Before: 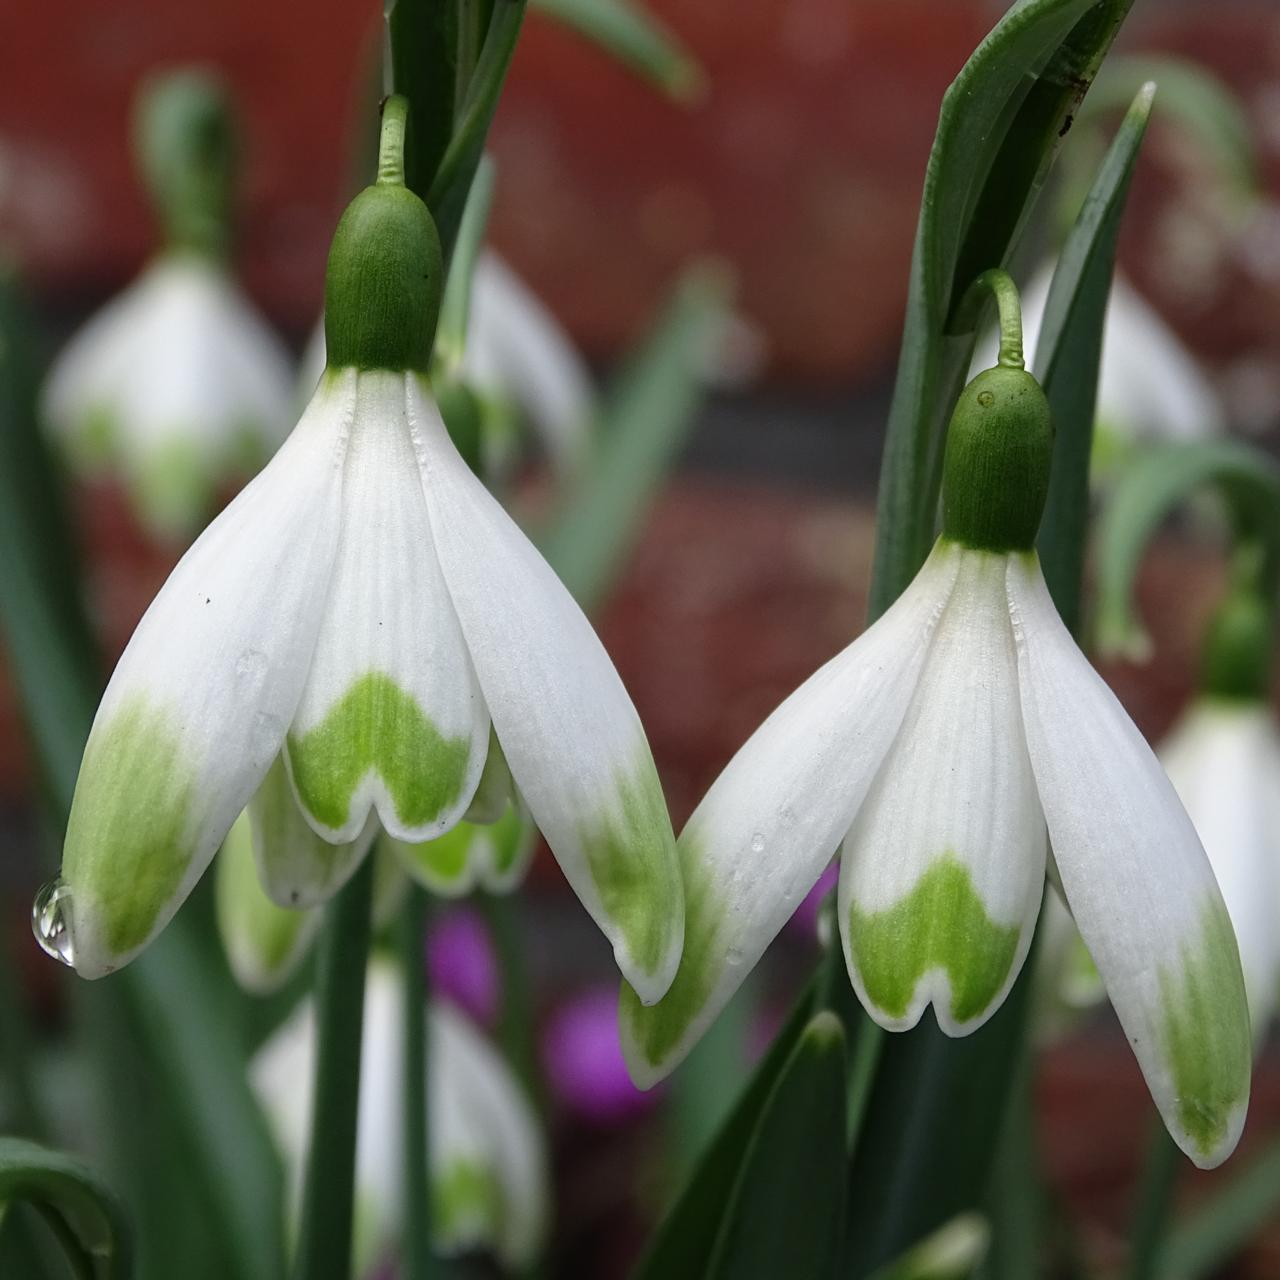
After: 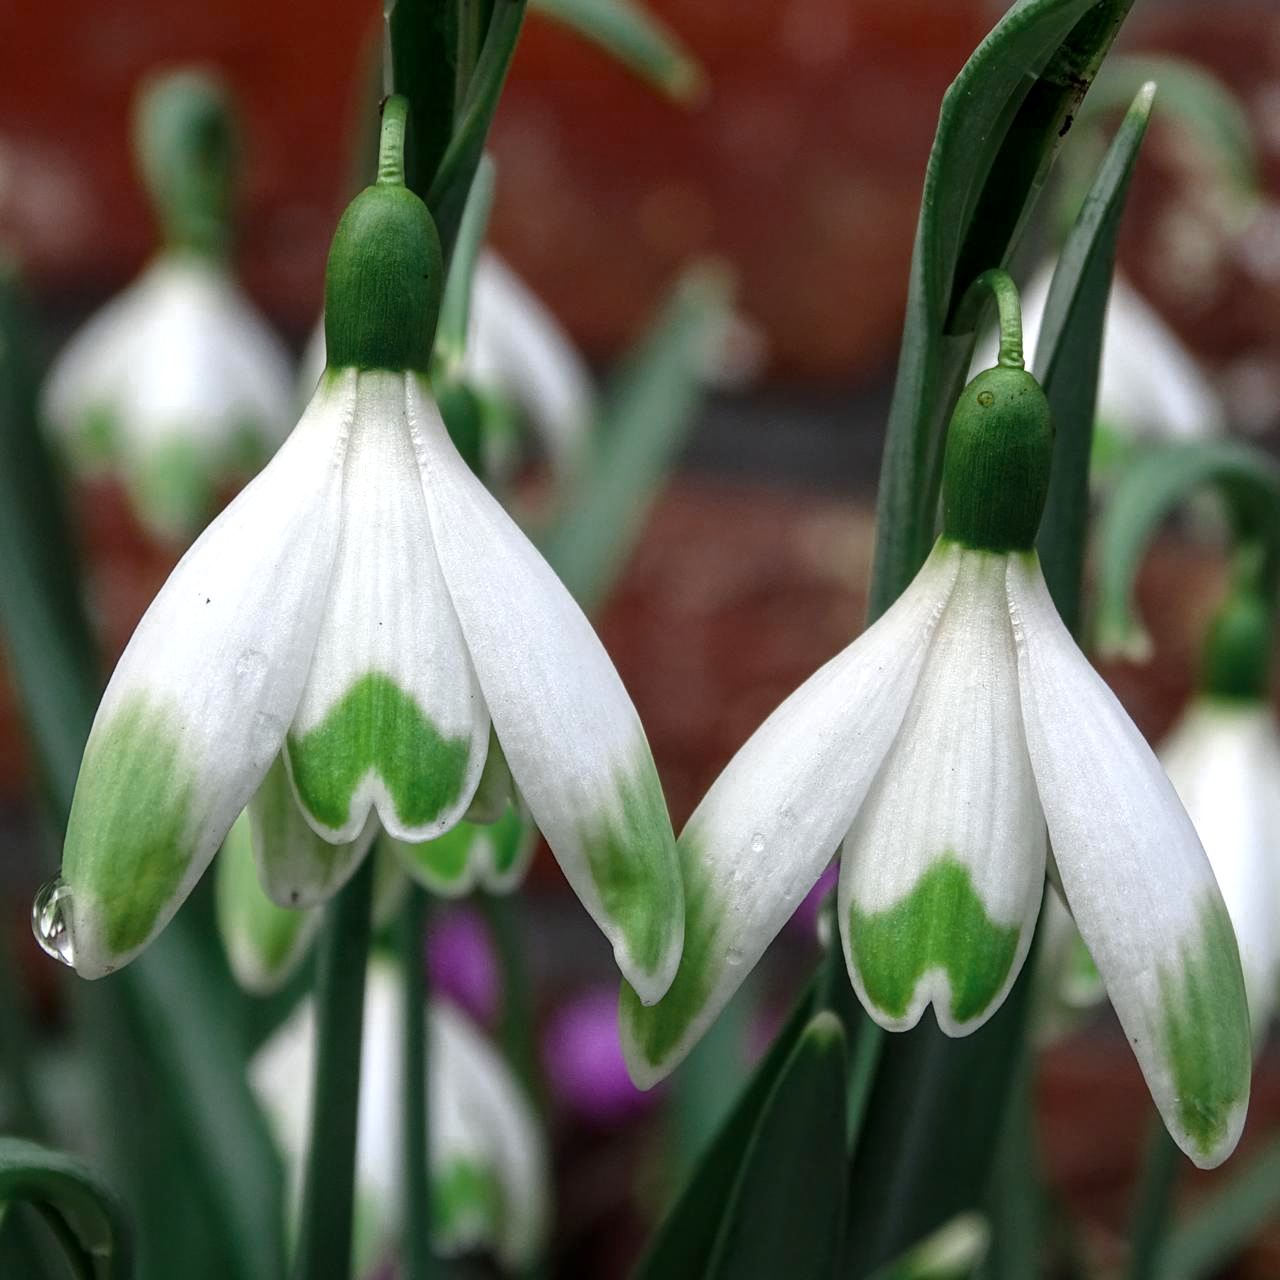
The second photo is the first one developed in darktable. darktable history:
local contrast: detail 130%
color balance rgb: highlights gain › luminance 14.536%, perceptual saturation grading › global saturation 25.612%, global vibrance 20%
color zones: curves: ch0 [(0, 0.5) (0.125, 0.4) (0.25, 0.5) (0.375, 0.4) (0.5, 0.4) (0.625, 0.6) (0.75, 0.6) (0.875, 0.5)]; ch1 [(0, 0.35) (0.125, 0.45) (0.25, 0.35) (0.375, 0.35) (0.5, 0.35) (0.625, 0.35) (0.75, 0.45) (0.875, 0.35)]; ch2 [(0, 0.6) (0.125, 0.5) (0.25, 0.5) (0.375, 0.6) (0.5, 0.6) (0.625, 0.5) (0.75, 0.5) (0.875, 0.5)]
